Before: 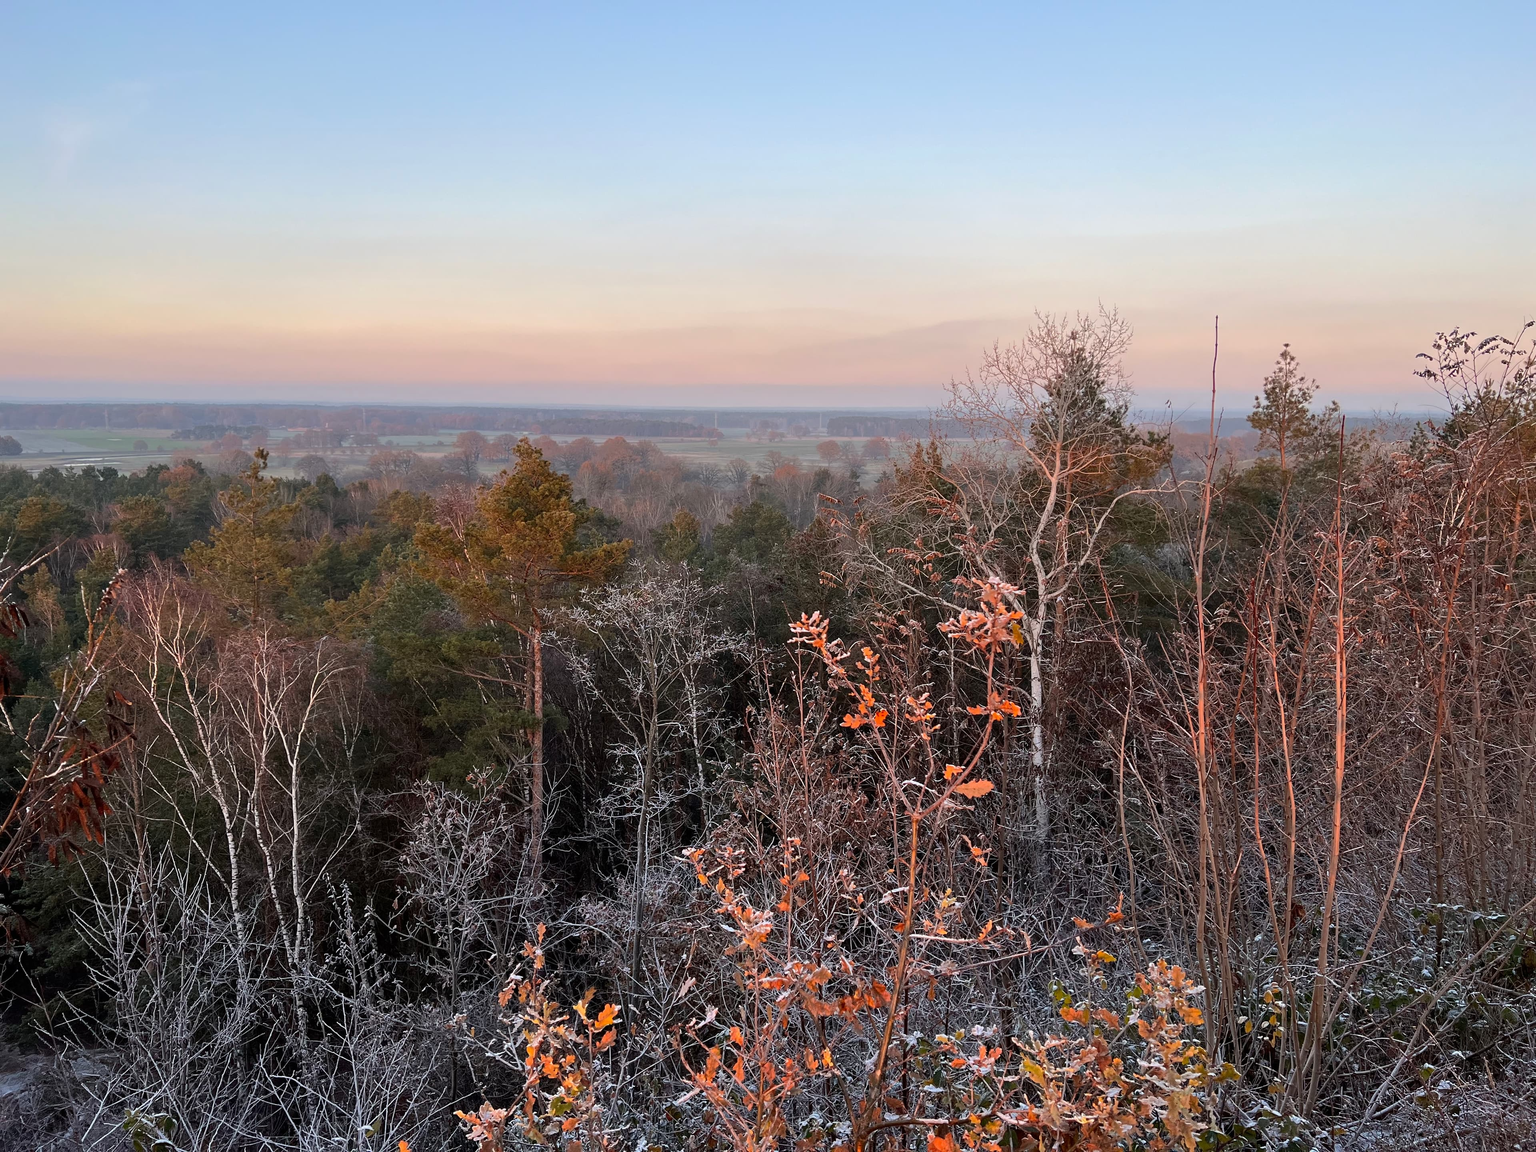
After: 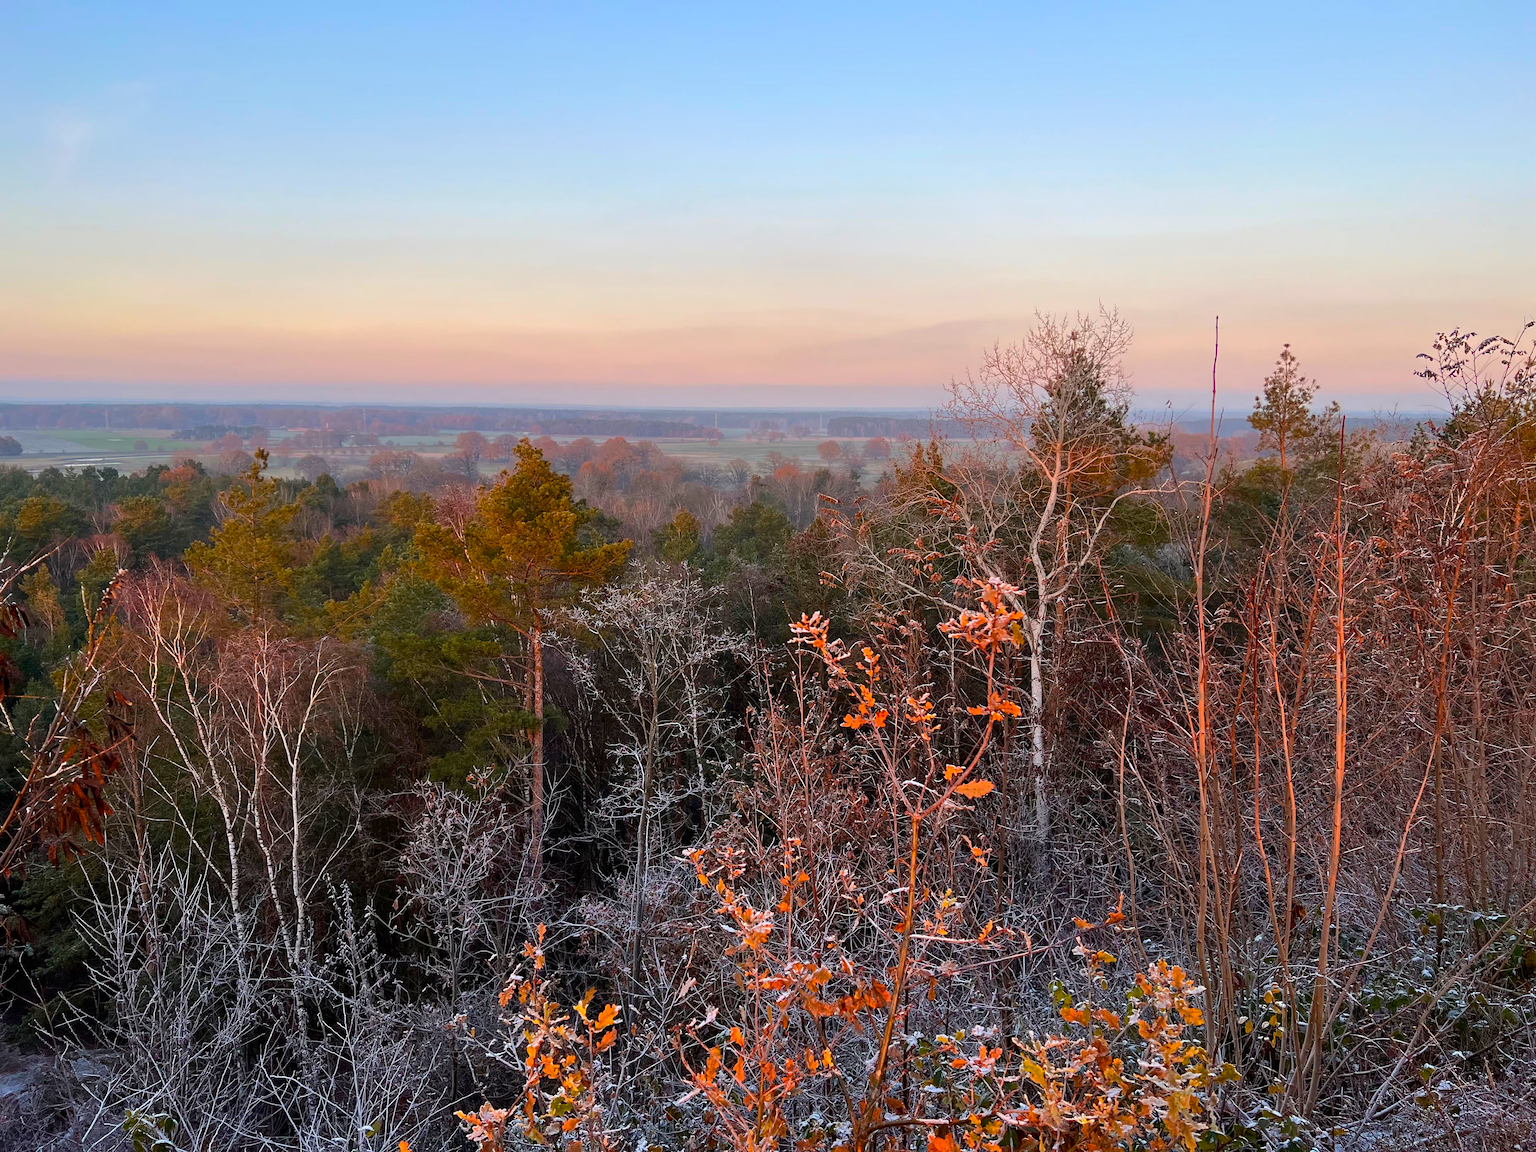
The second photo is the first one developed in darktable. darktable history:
color balance rgb: linear chroma grading › global chroma 25.409%, perceptual saturation grading › global saturation 9.526%, perceptual saturation grading › highlights -13.457%, perceptual saturation grading › mid-tones 14.297%, perceptual saturation grading › shadows 23.322%, global vibrance 20%
